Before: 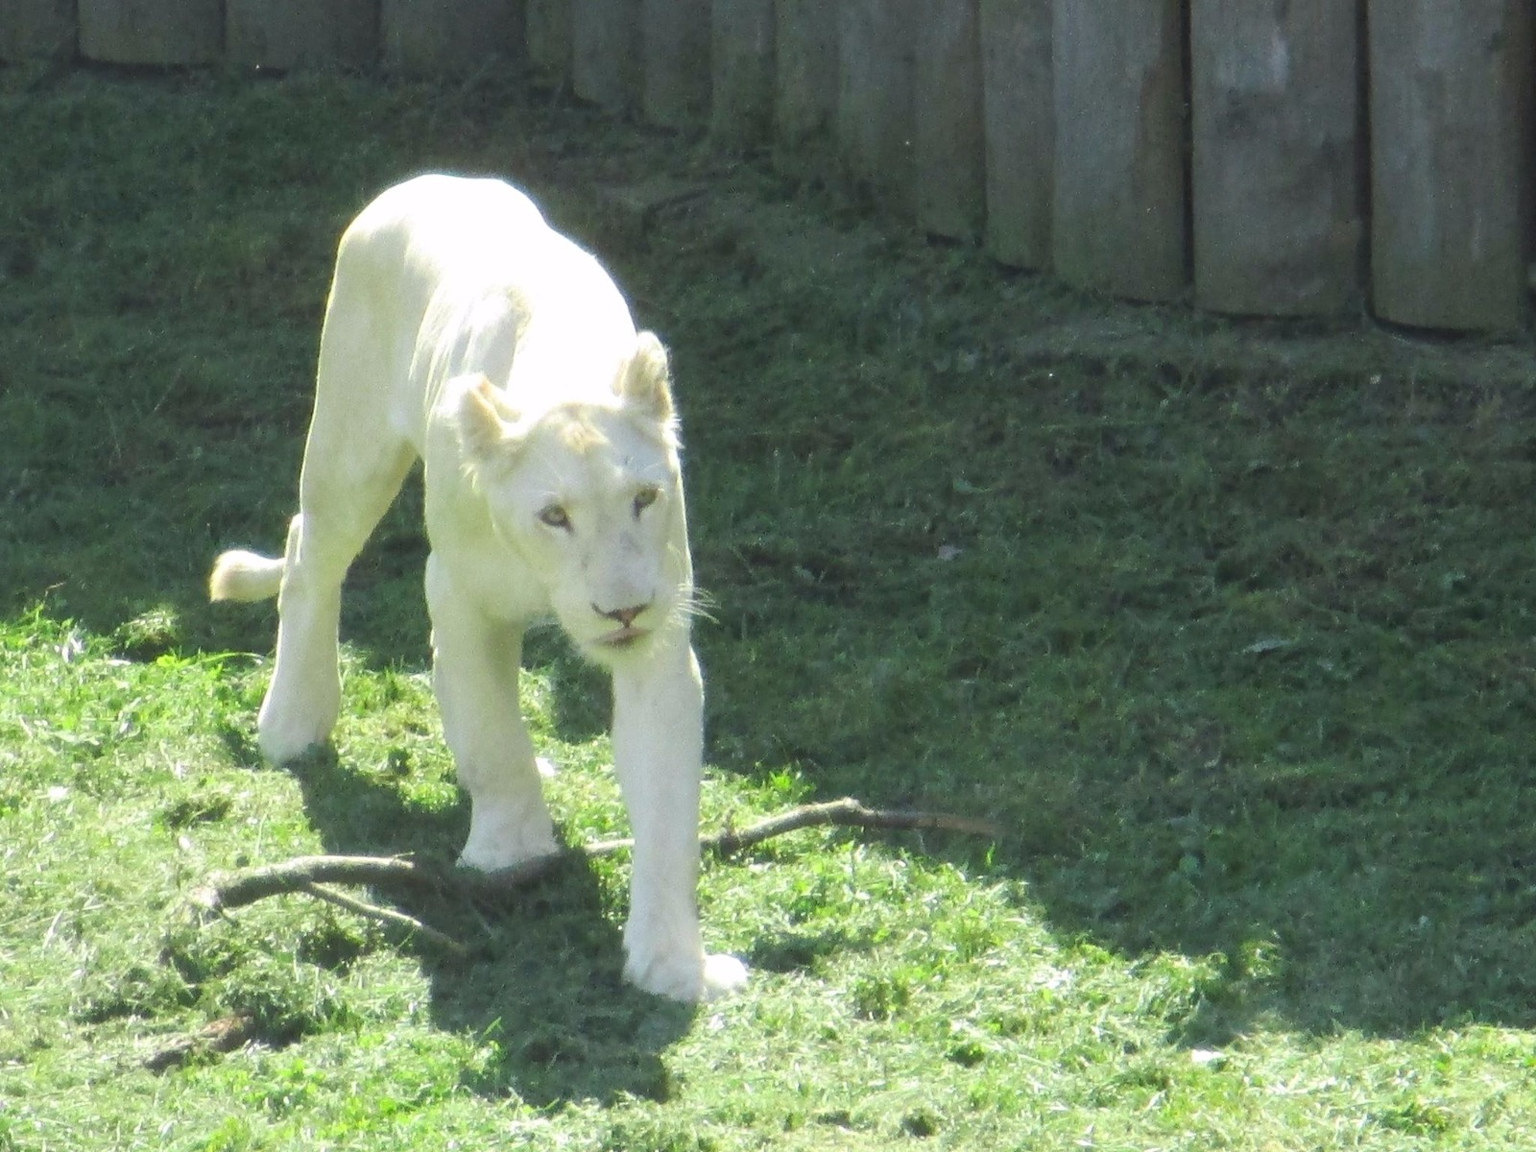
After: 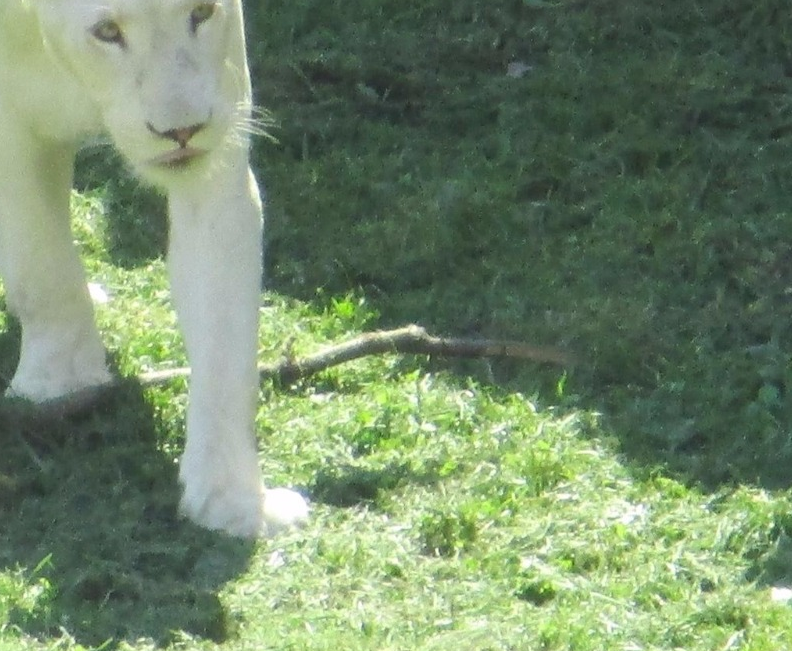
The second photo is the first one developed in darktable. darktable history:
crop: left 29.381%, top 42.197%, right 21.059%, bottom 3.479%
